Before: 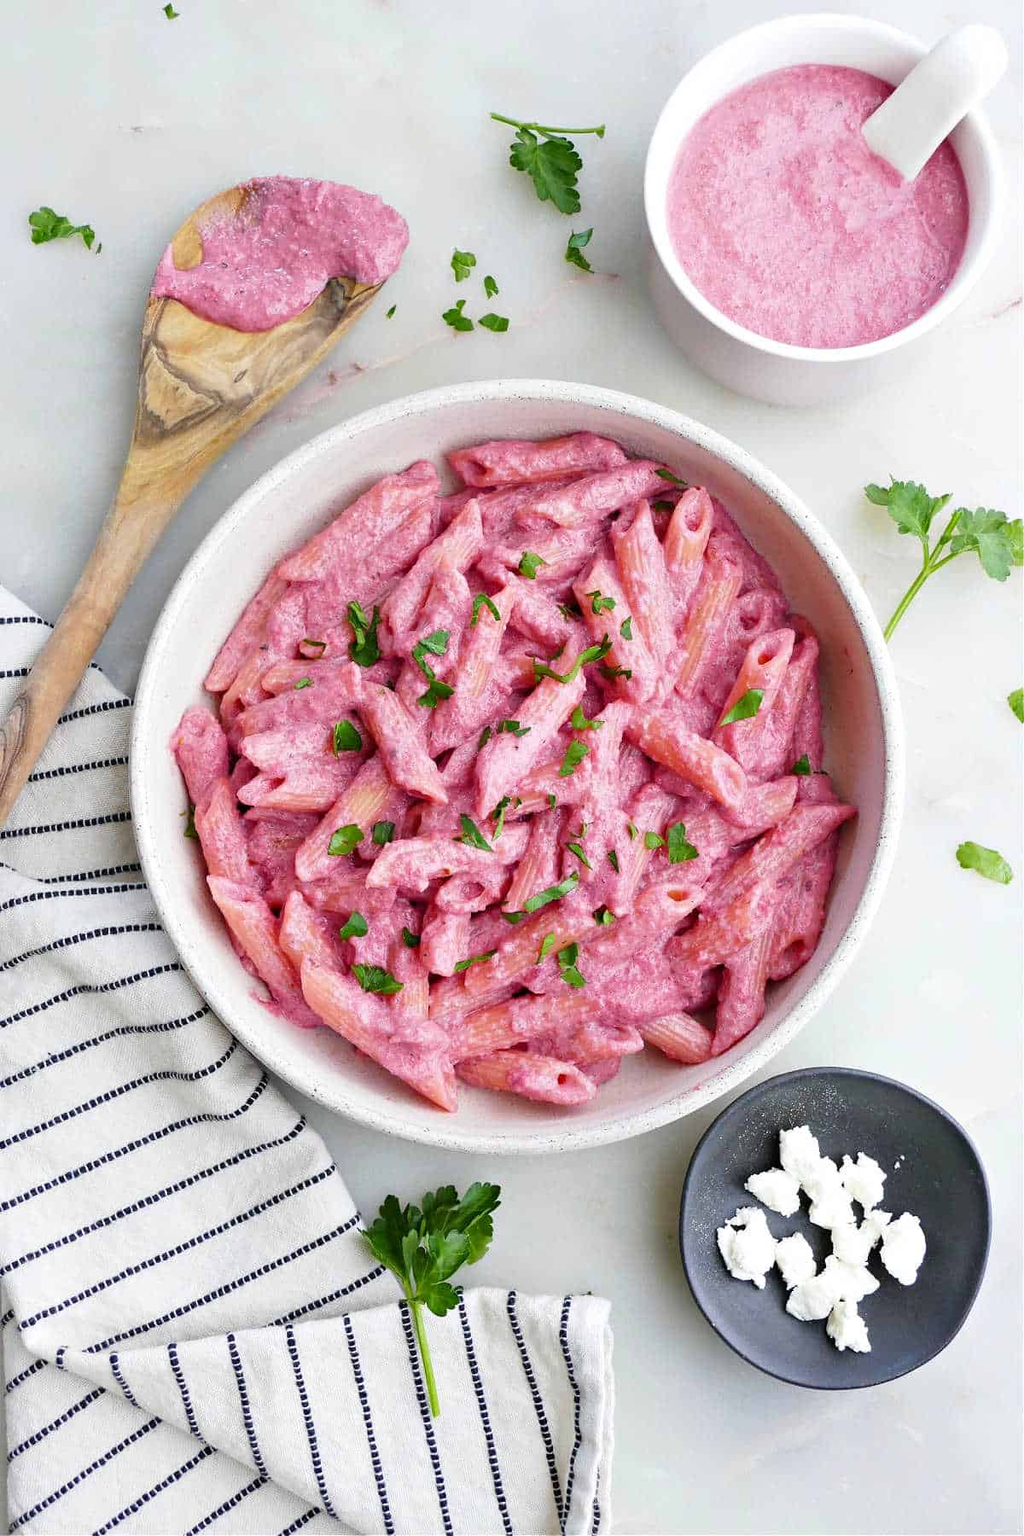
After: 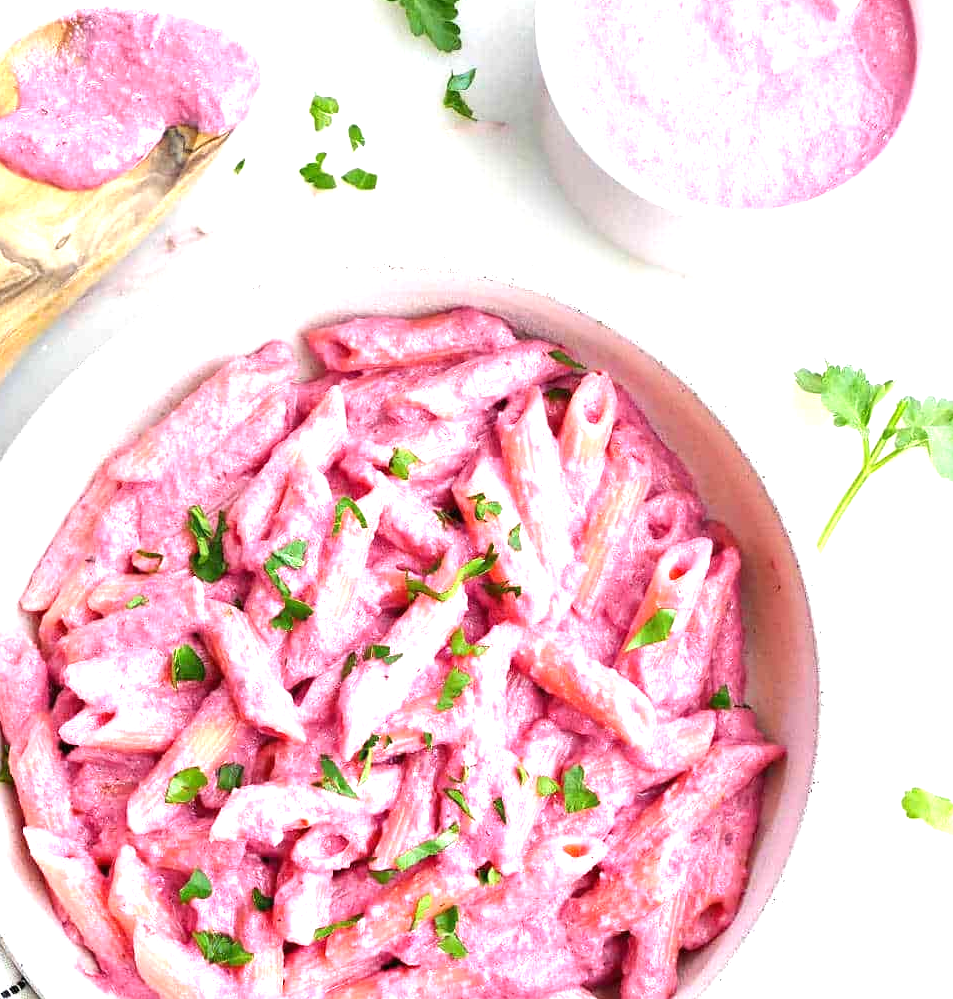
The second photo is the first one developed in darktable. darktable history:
crop: left 18.277%, top 11.099%, right 2.277%, bottom 33.355%
exposure: black level correction 0, exposure 1.106 EV, compensate highlight preservation false
